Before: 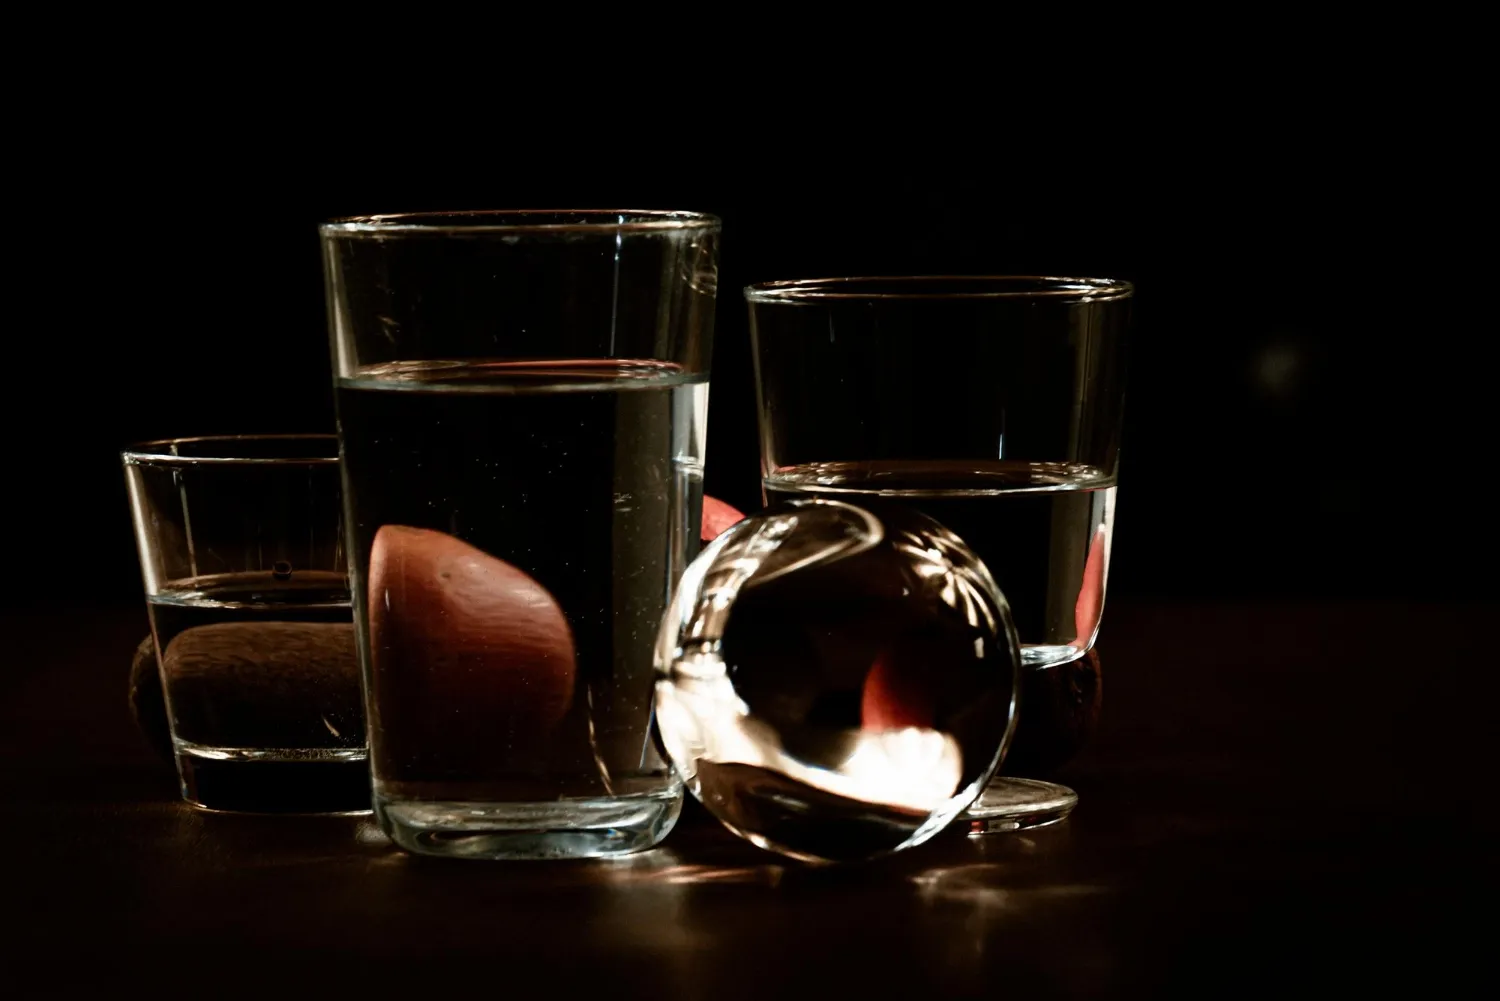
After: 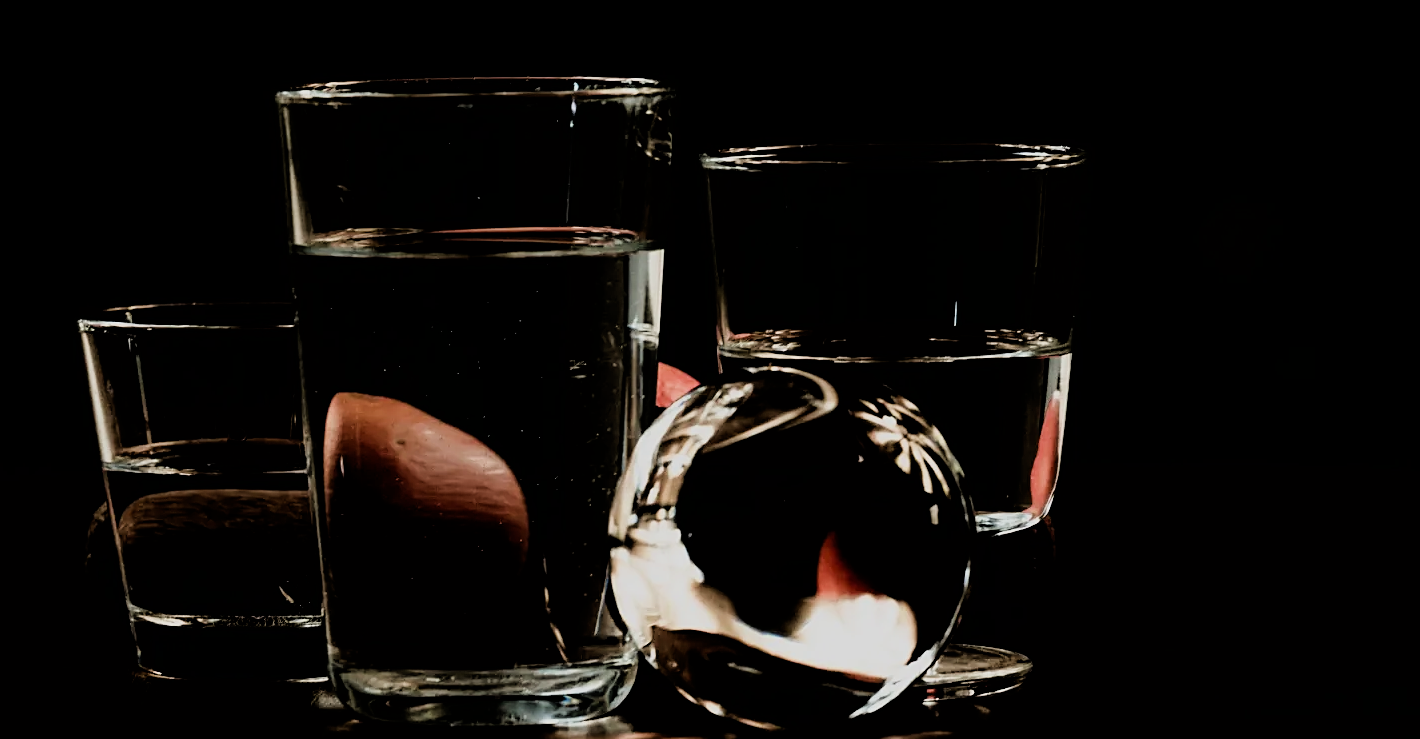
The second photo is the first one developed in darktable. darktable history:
filmic rgb: black relative exposure -4.4 EV, white relative exposure 5 EV, hardness 2.18, latitude 40.28%, contrast 1.149, highlights saturation mix 10.86%, shadows ↔ highlights balance 0.928%
crop and rotate: left 3.016%, top 13.361%, right 2.277%, bottom 12.805%
sharpen: on, module defaults
